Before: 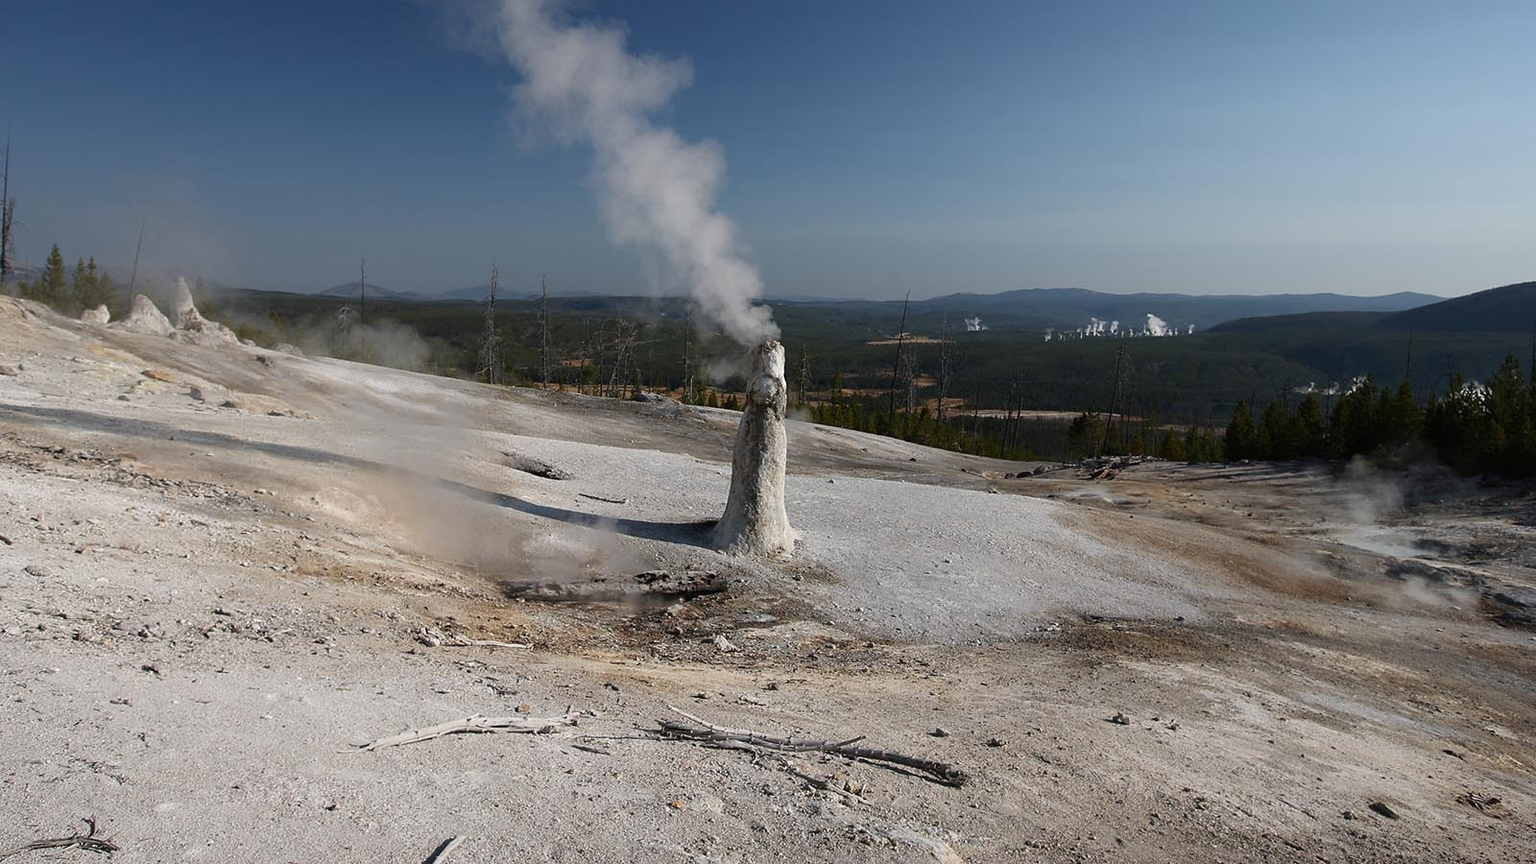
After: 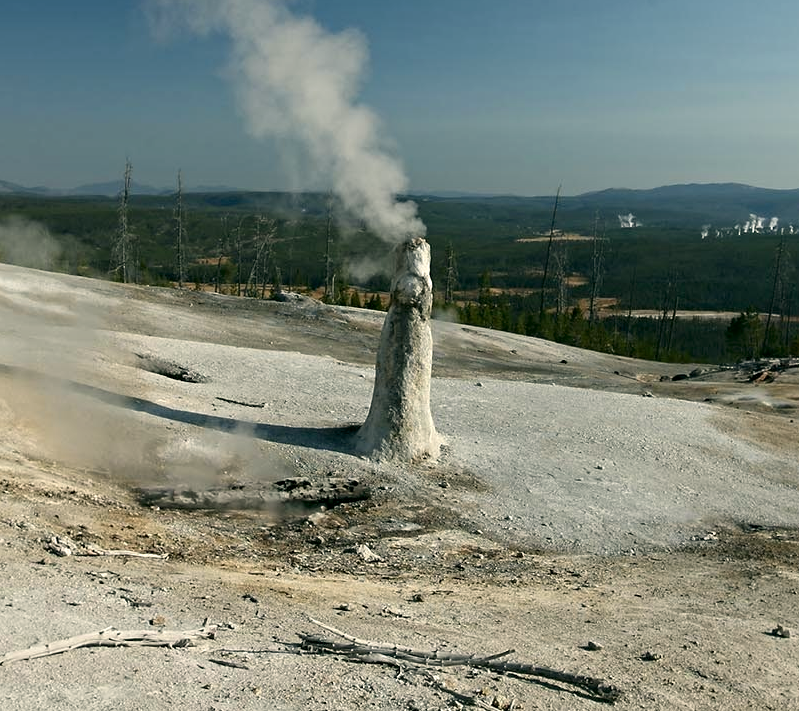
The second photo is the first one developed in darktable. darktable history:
exposure: exposure 0.221 EV, compensate highlight preservation false
contrast equalizer: y [[0.5, 0.5, 0.544, 0.569, 0.5, 0.5], [0.5 ×6], [0.5 ×6], [0 ×6], [0 ×6]]
crop and rotate: angle 0.013°, left 24.207%, top 13.049%, right 25.795%, bottom 7.874%
color correction: highlights a* -0.607, highlights b* 9.5, shadows a* -9.18, shadows b* 0.886
